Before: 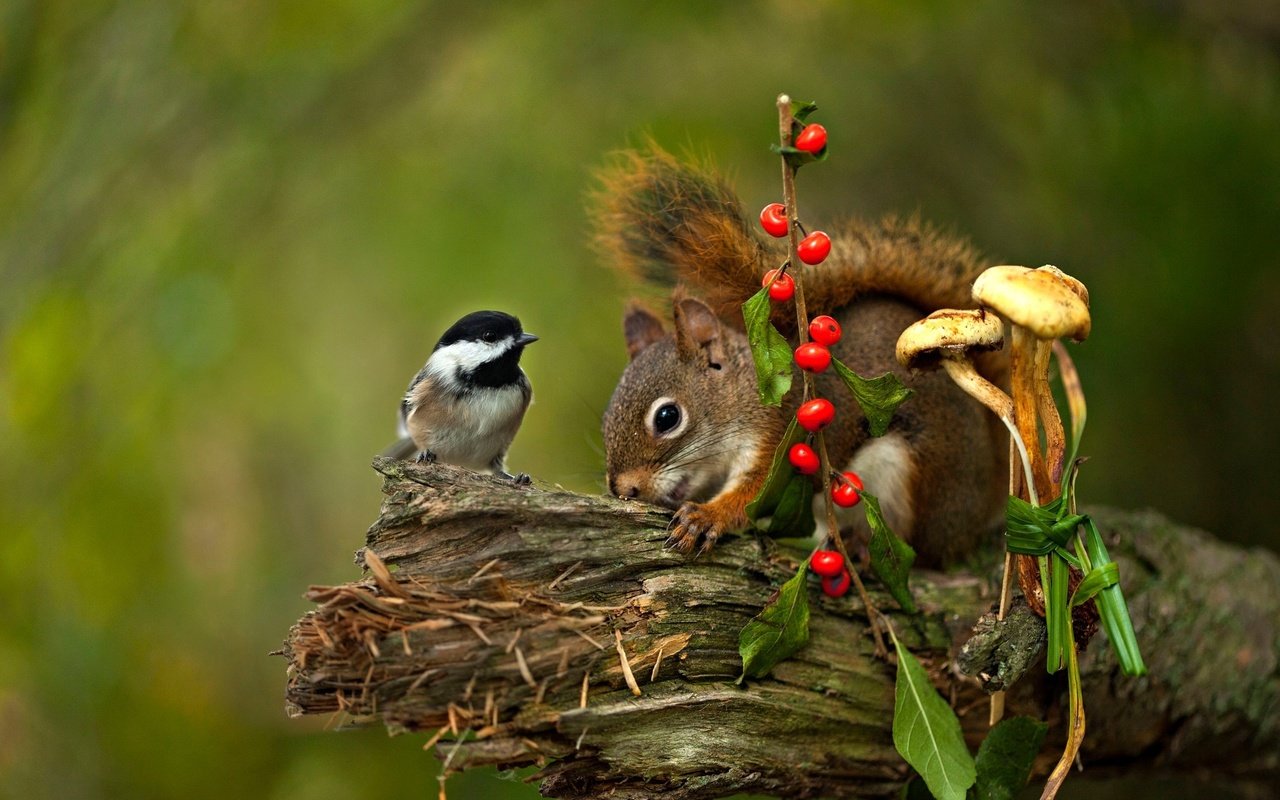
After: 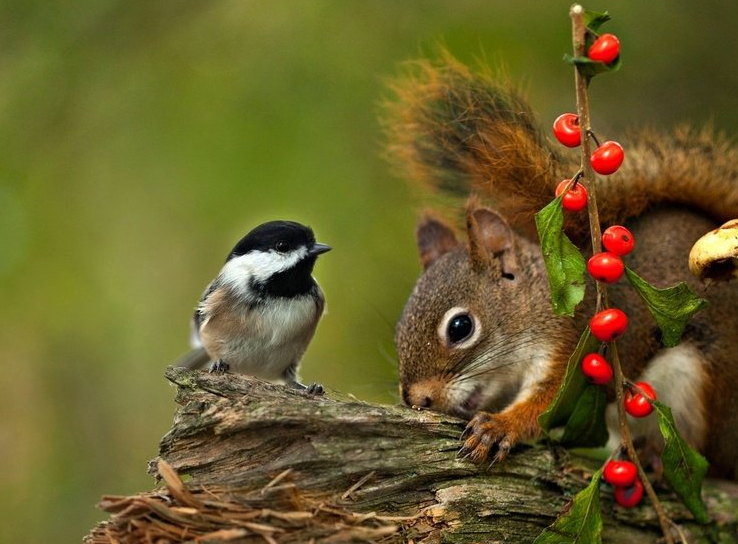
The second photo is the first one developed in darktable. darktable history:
crop: left 16.201%, top 11.303%, right 26.12%, bottom 20.651%
